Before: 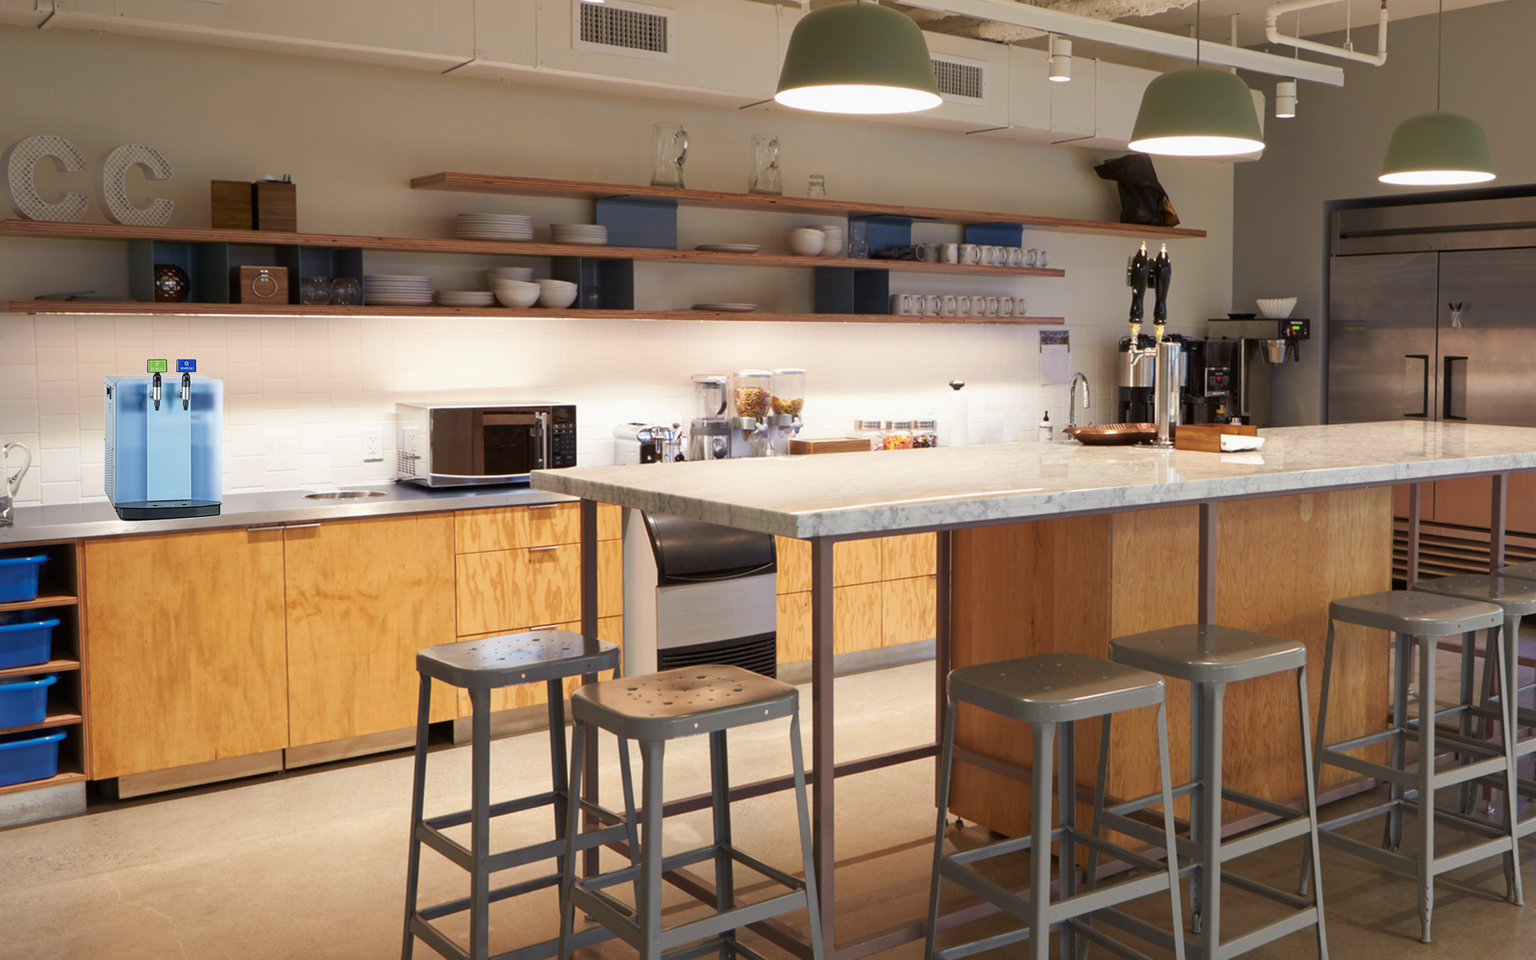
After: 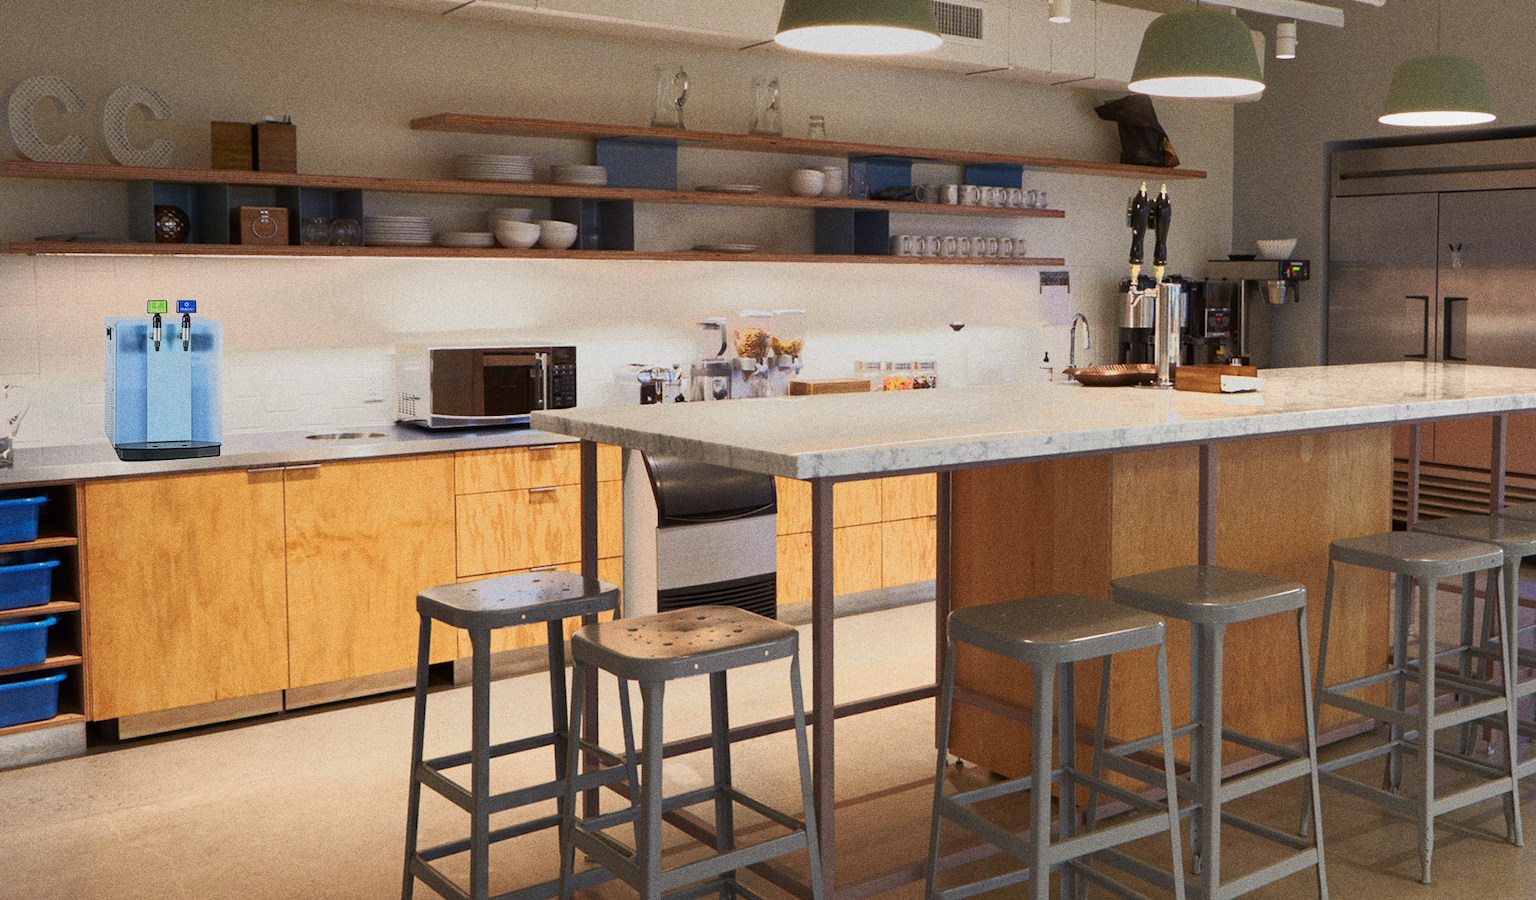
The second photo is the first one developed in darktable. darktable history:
tone equalizer: -7 EV -0.63 EV, -6 EV 1 EV, -5 EV -0.45 EV, -4 EV 0.43 EV, -3 EV 0.41 EV, -2 EV 0.15 EV, -1 EV -0.15 EV, +0 EV -0.39 EV, smoothing diameter 25%, edges refinement/feathering 10, preserve details guided filter
grain: coarseness 0.09 ISO, strength 40%
crop and rotate: top 6.25%
